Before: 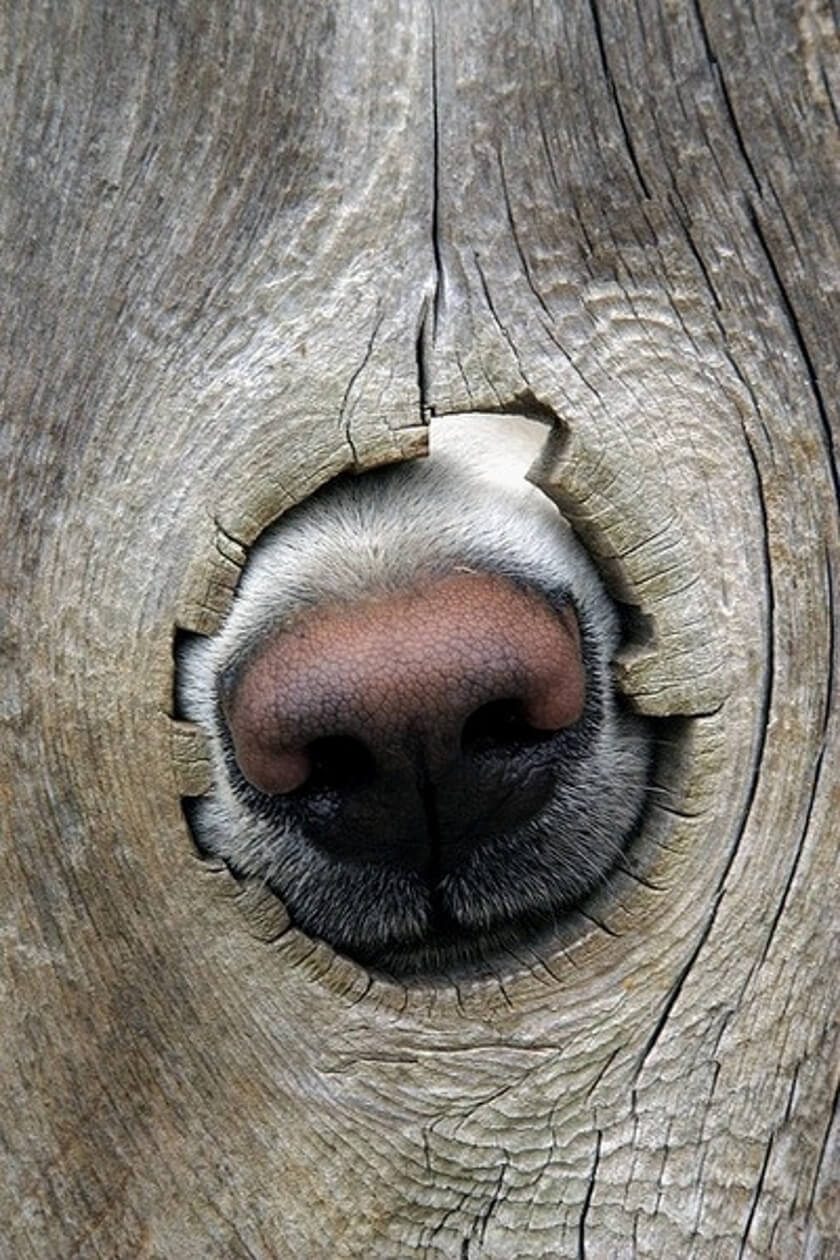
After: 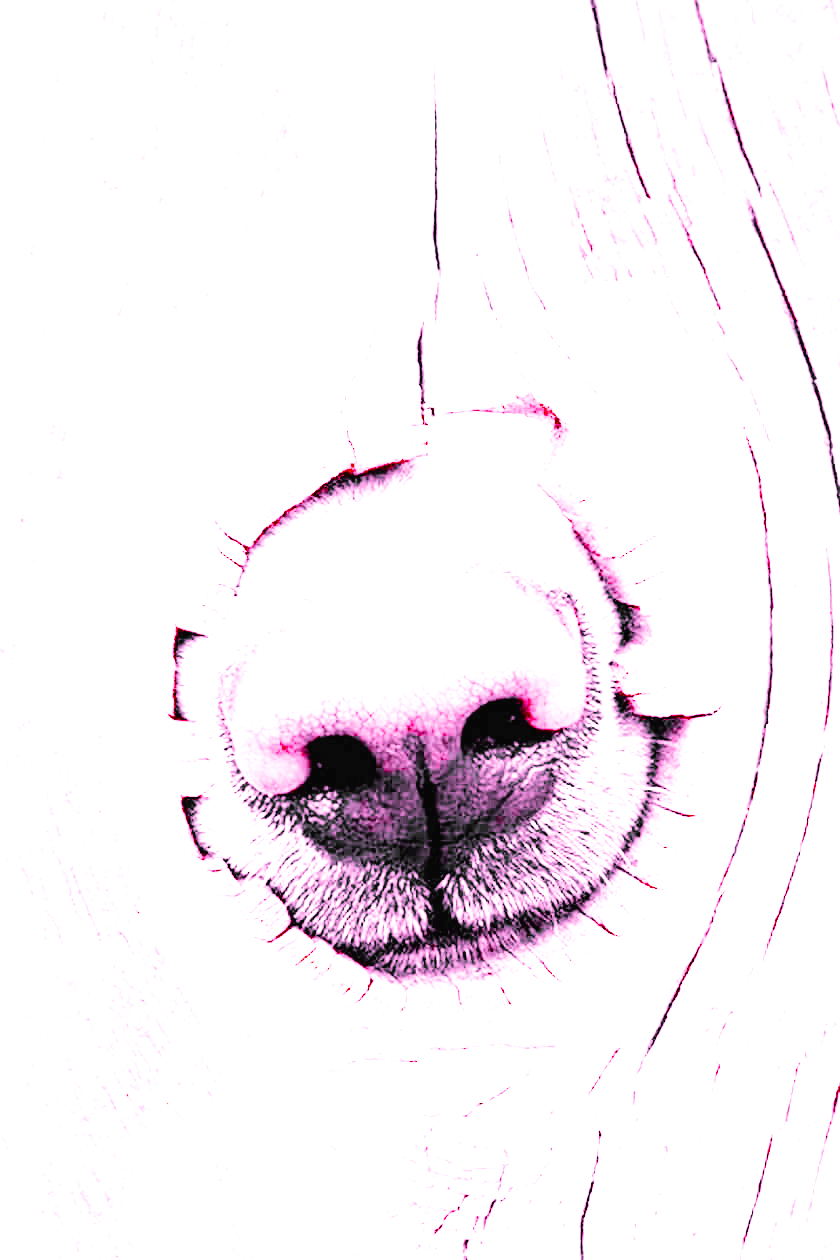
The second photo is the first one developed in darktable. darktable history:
white balance: red 8, blue 8
color zones: curves: ch0 [(0, 0.497) (0.096, 0.361) (0.221, 0.538) (0.429, 0.5) (0.571, 0.5) (0.714, 0.5) (0.857, 0.5) (1, 0.497)]; ch1 [(0, 0.5) (0.143, 0.5) (0.257, -0.002) (0.429, 0.04) (0.571, -0.001) (0.714, -0.015) (0.857, 0.024) (1, 0.5)]
base curve: curves: ch0 [(0, 0.003) (0.001, 0.002) (0.006, 0.004) (0.02, 0.022) (0.048, 0.086) (0.094, 0.234) (0.162, 0.431) (0.258, 0.629) (0.385, 0.8) (0.548, 0.918) (0.751, 0.988) (1, 1)], preserve colors none
